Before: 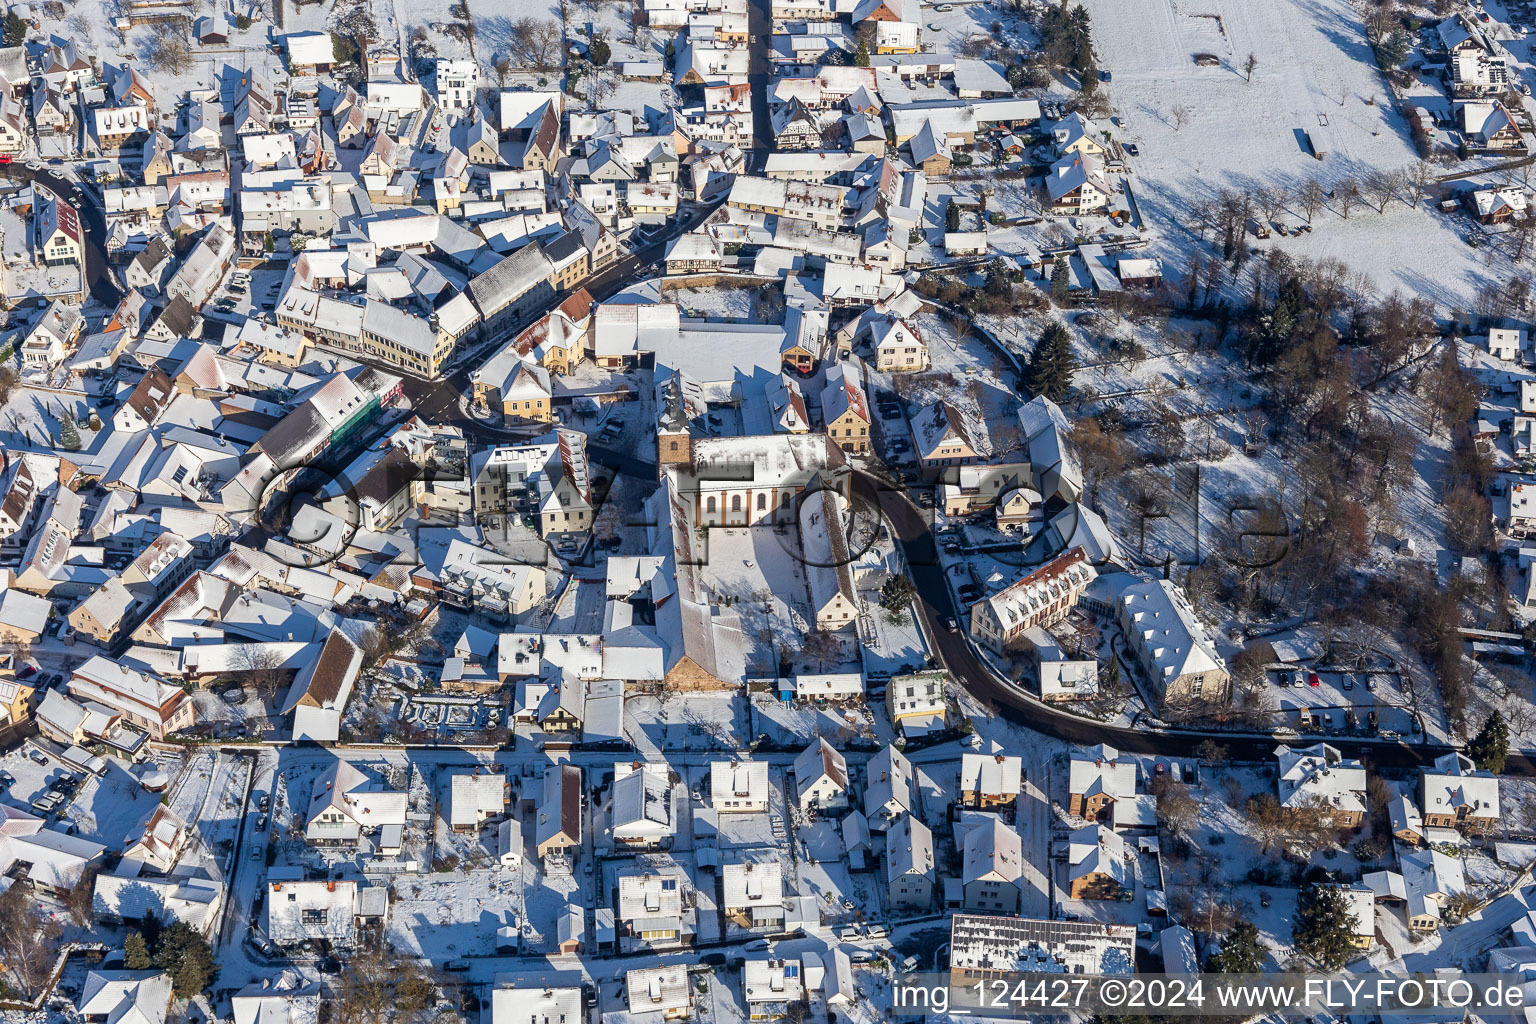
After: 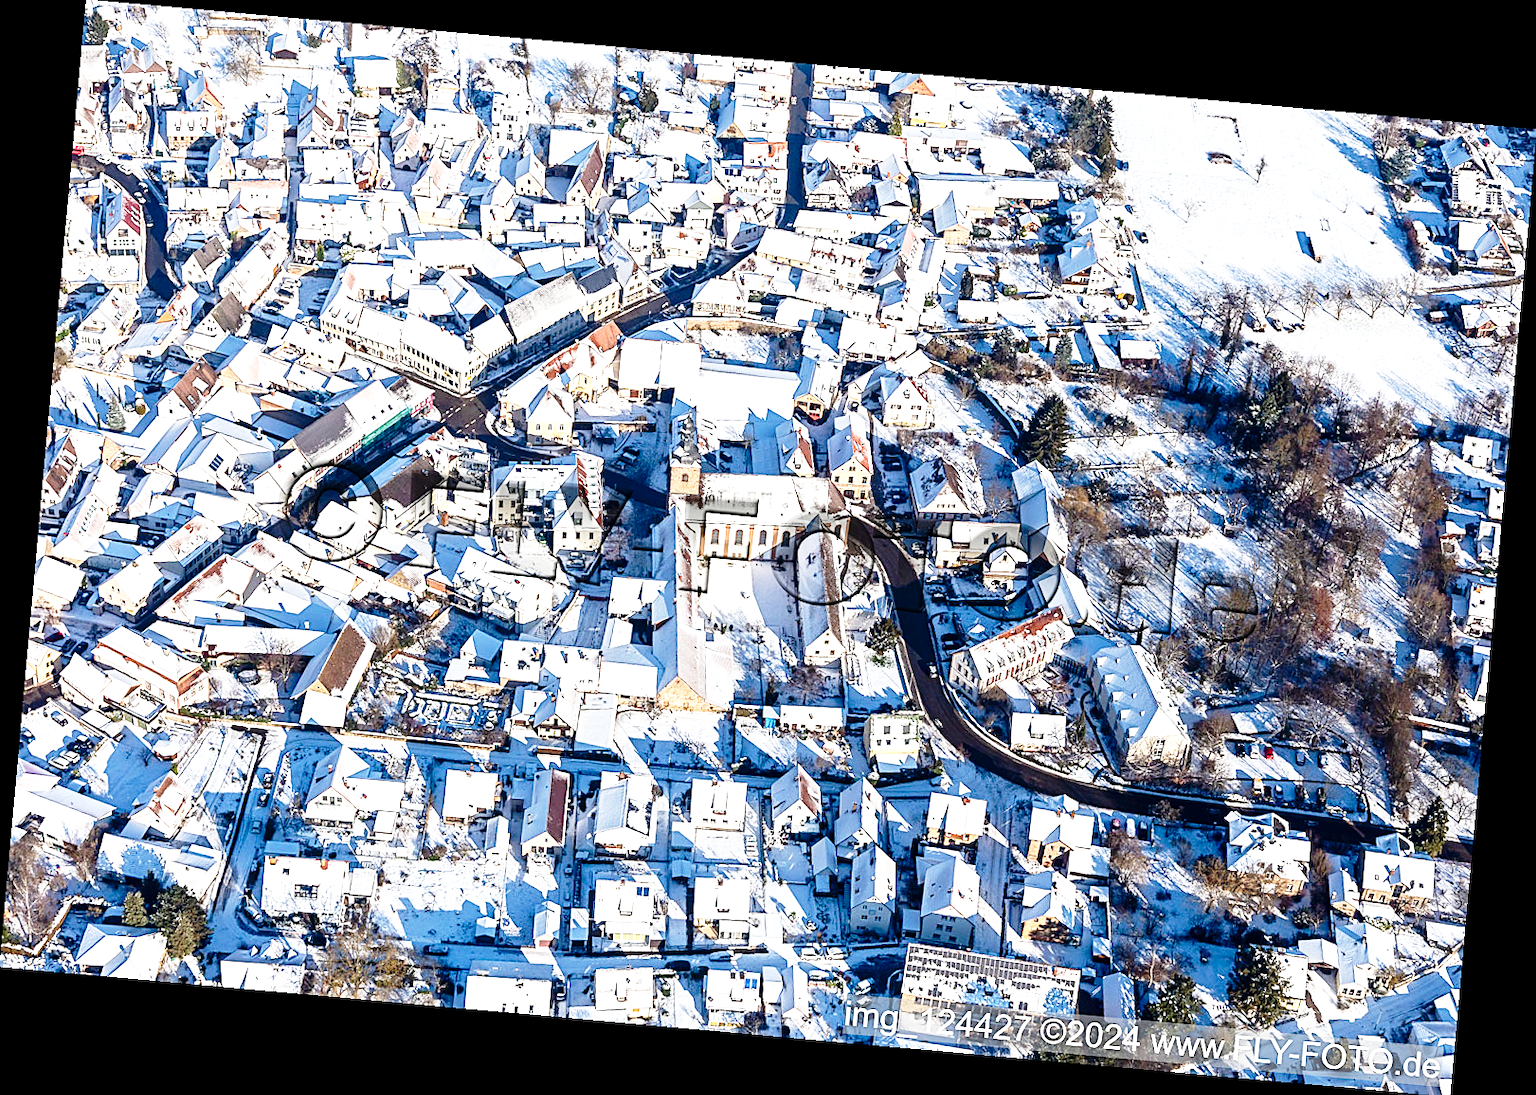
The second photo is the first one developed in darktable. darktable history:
base curve: curves: ch0 [(0, 0) (0.028, 0.03) (0.121, 0.232) (0.46, 0.748) (0.859, 0.968) (1, 1)], preserve colors none
exposure: black level correction 0, exposure 1 EV, compensate highlight preservation false
rotate and perspective: rotation 5.12°, automatic cropping off
contrast brightness saturation: contrast 0.07, brightness -0.13, saturation 0.06
sharpen: on, module defaults
